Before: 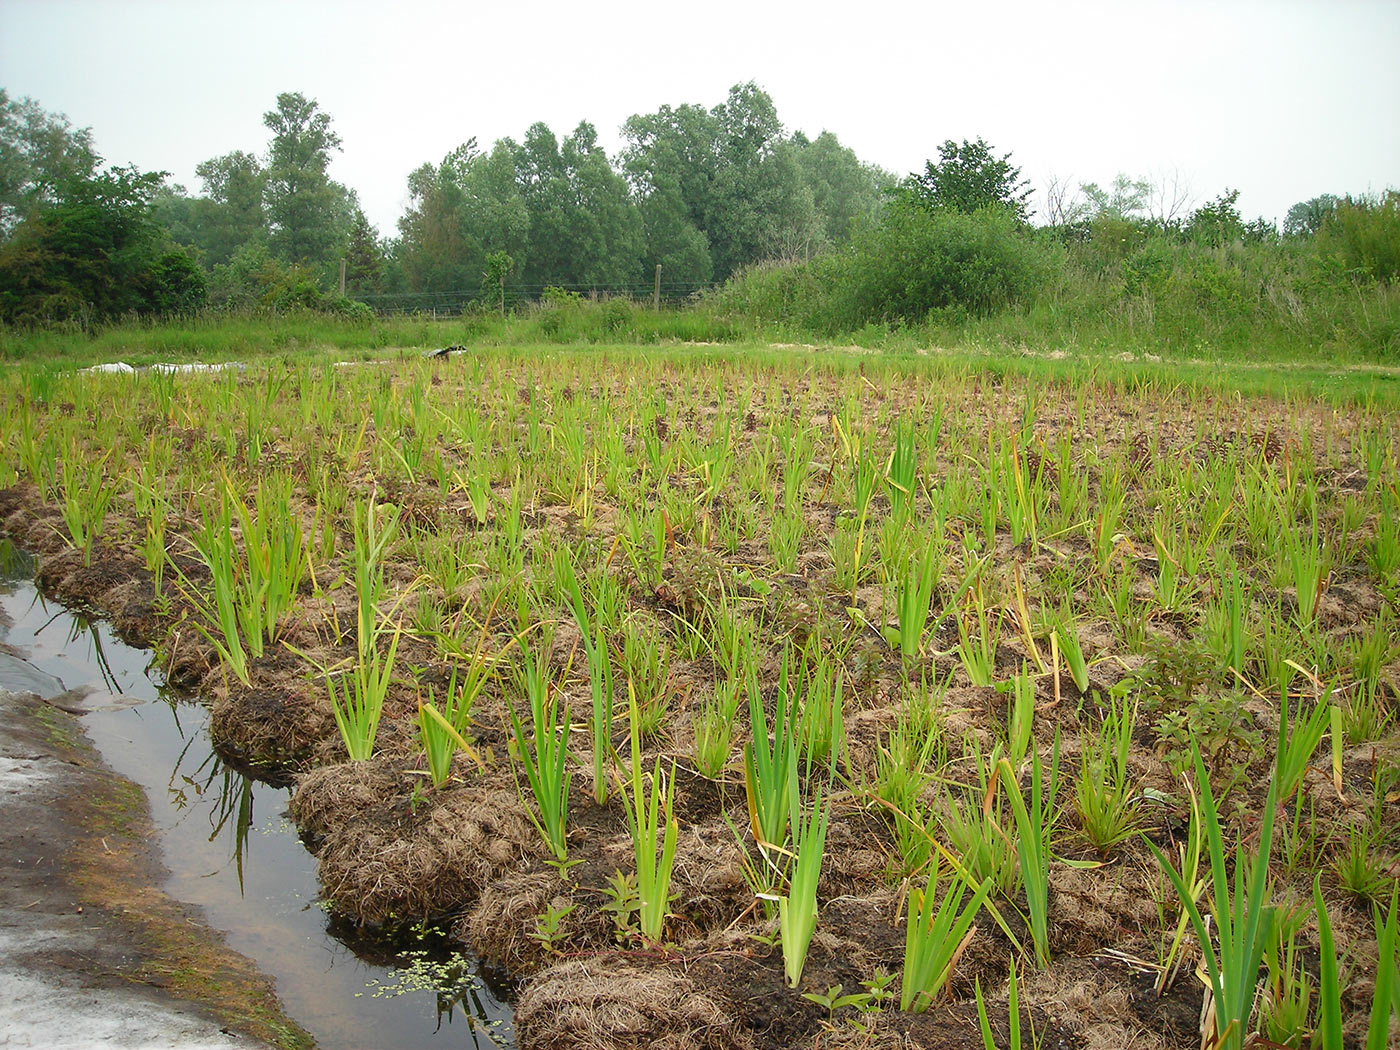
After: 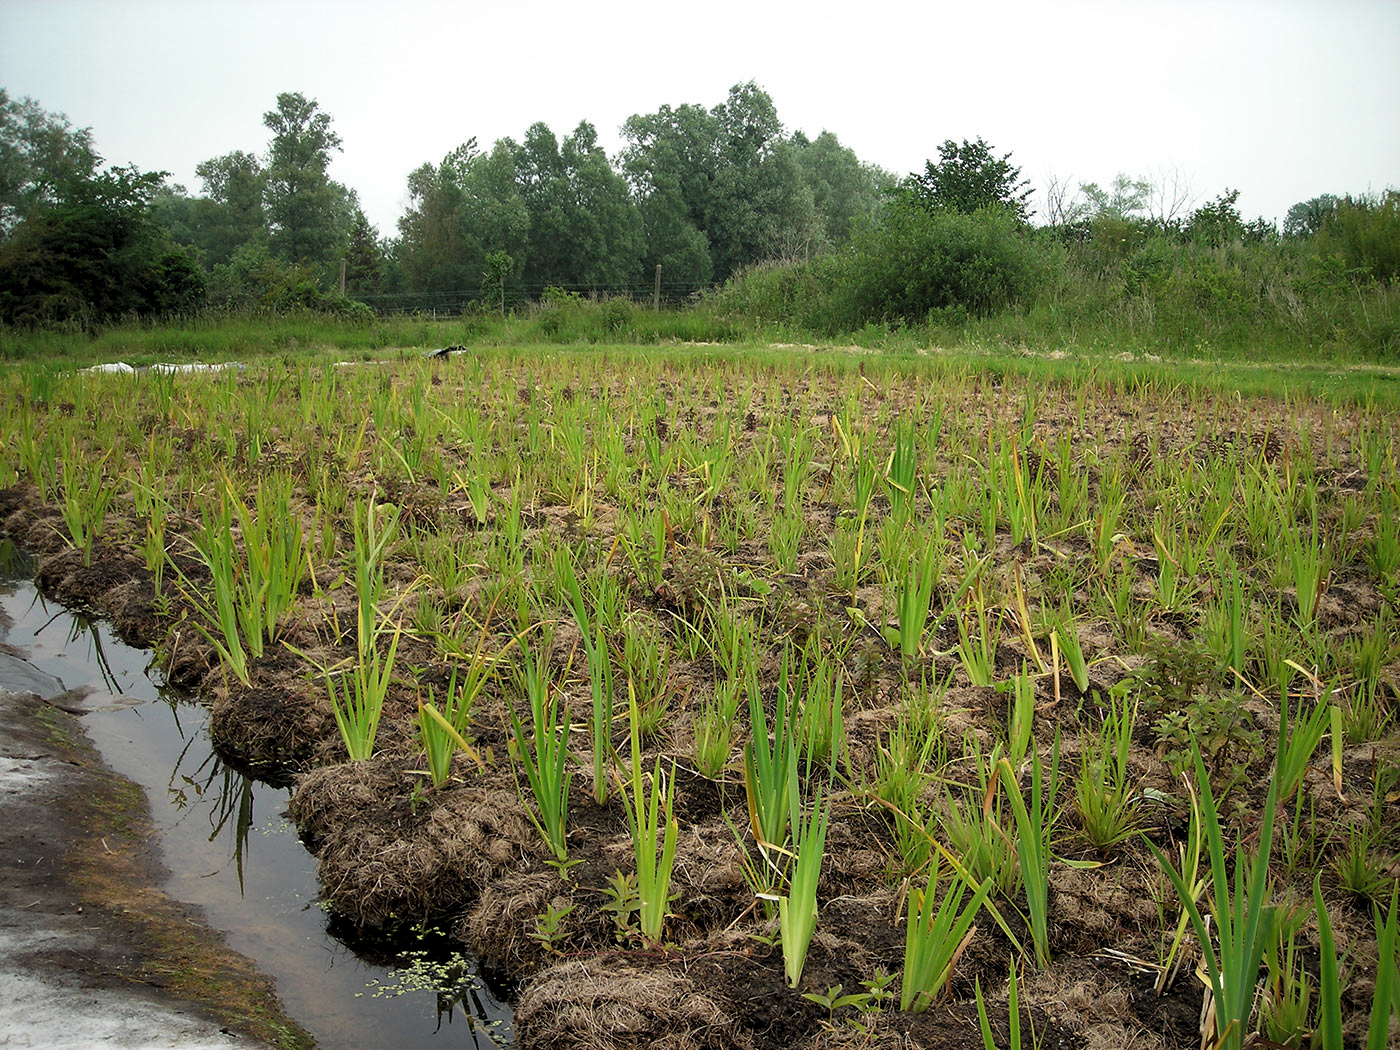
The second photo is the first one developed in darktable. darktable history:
levels: levels [0.116, 0.574, 1]
